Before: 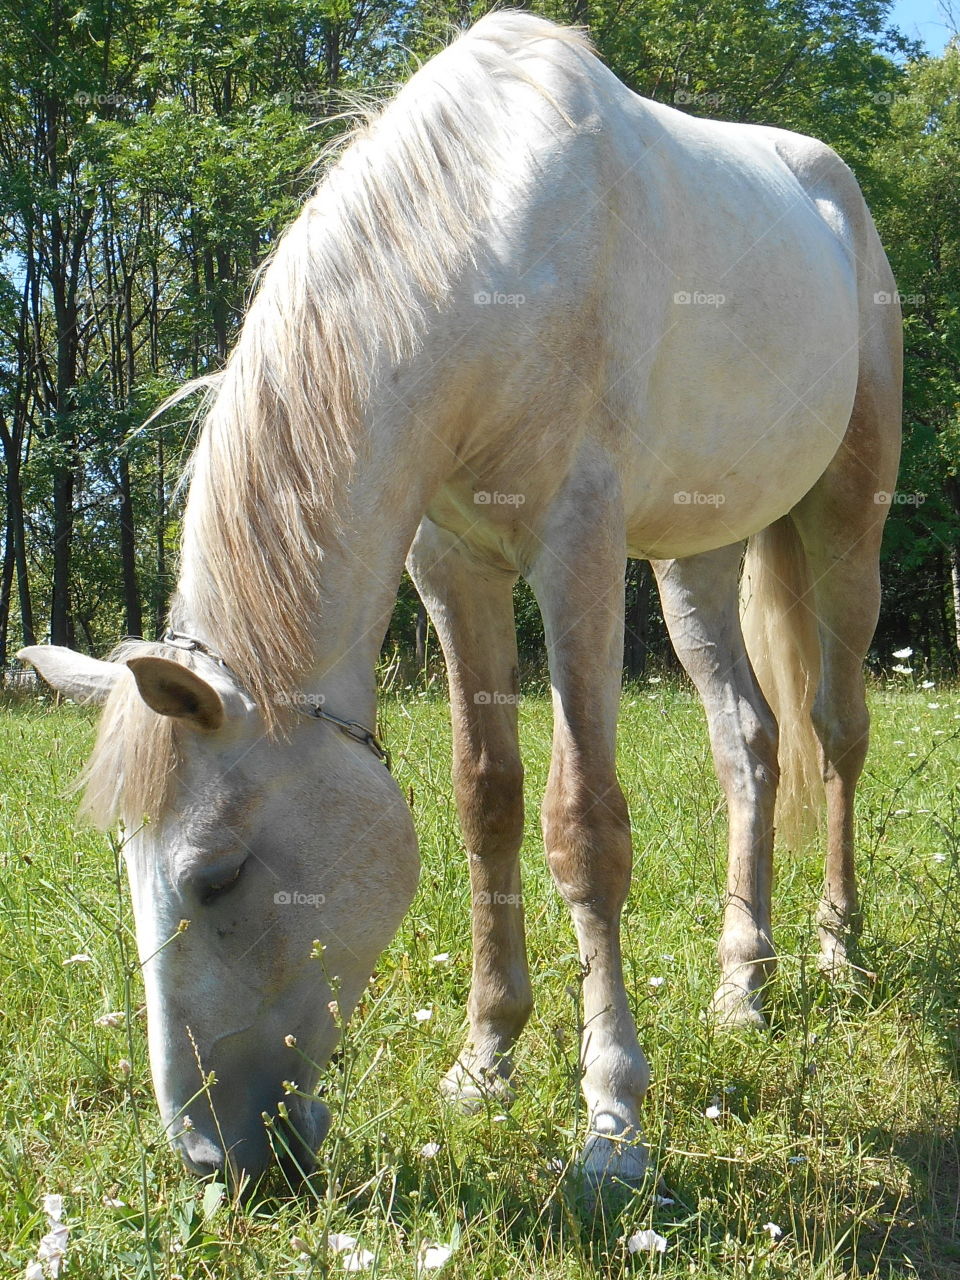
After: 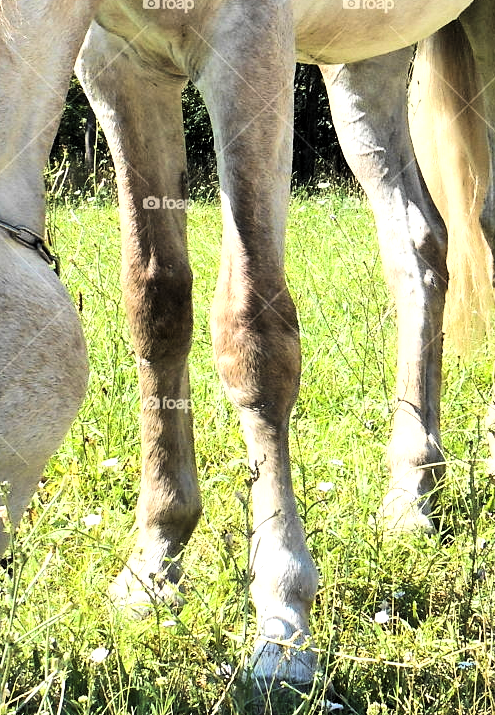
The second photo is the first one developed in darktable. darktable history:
levels: levels [0.101, 0.578, 0.953]
base curve: curves: ch0 [(0, 0) (0.007, 0.004) (0.027, 0.03) (0.046, 0.07) (0.207, 0.54) (0.442, 0.872) (0.673, 0.972) (1, 1)]
exposure: compensate highlight preservation false
crop: left 34.505%, top 38.71%, right 13.829%, bottom 5.399%
